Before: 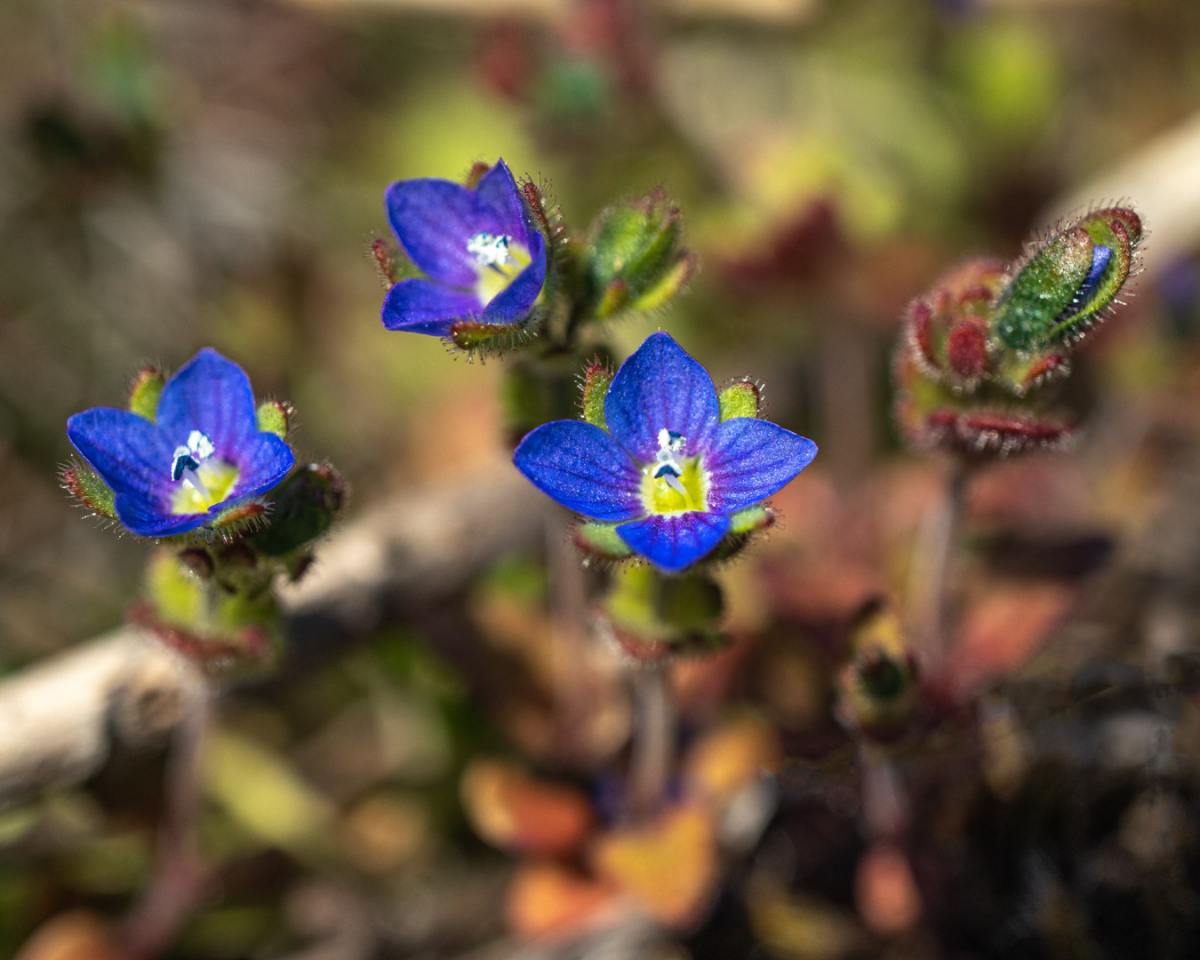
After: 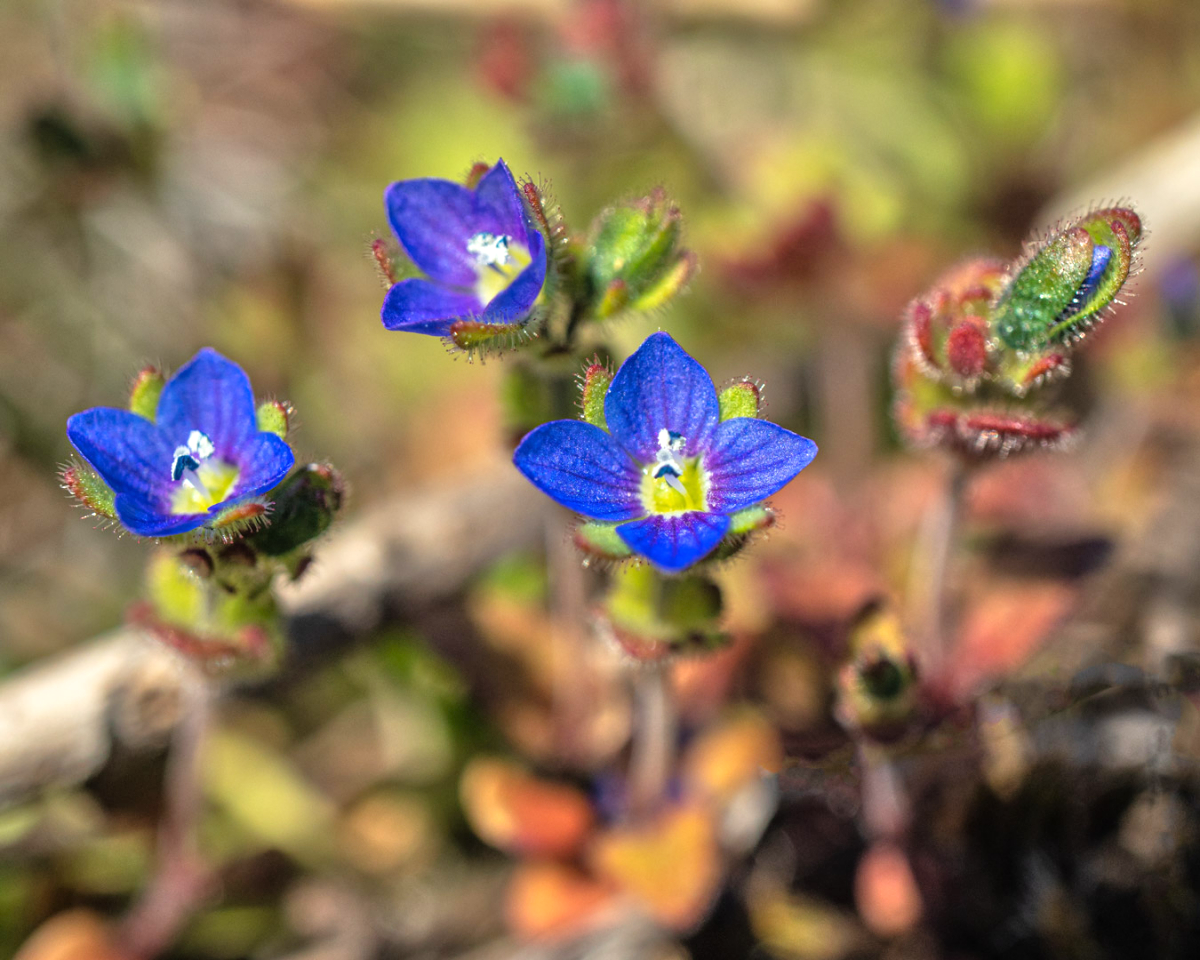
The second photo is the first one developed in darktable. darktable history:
tone equalizer: -7 EV 0.15 EV, -6 EV 0.6 EV, -5 EV 1.15 EV, -4 EV 1.33 EV, -3 EV 1.15 EV, -2 EV 0.6 EV, -1 EV 0.15 EV, mask exposure compensation -0.5 EV
